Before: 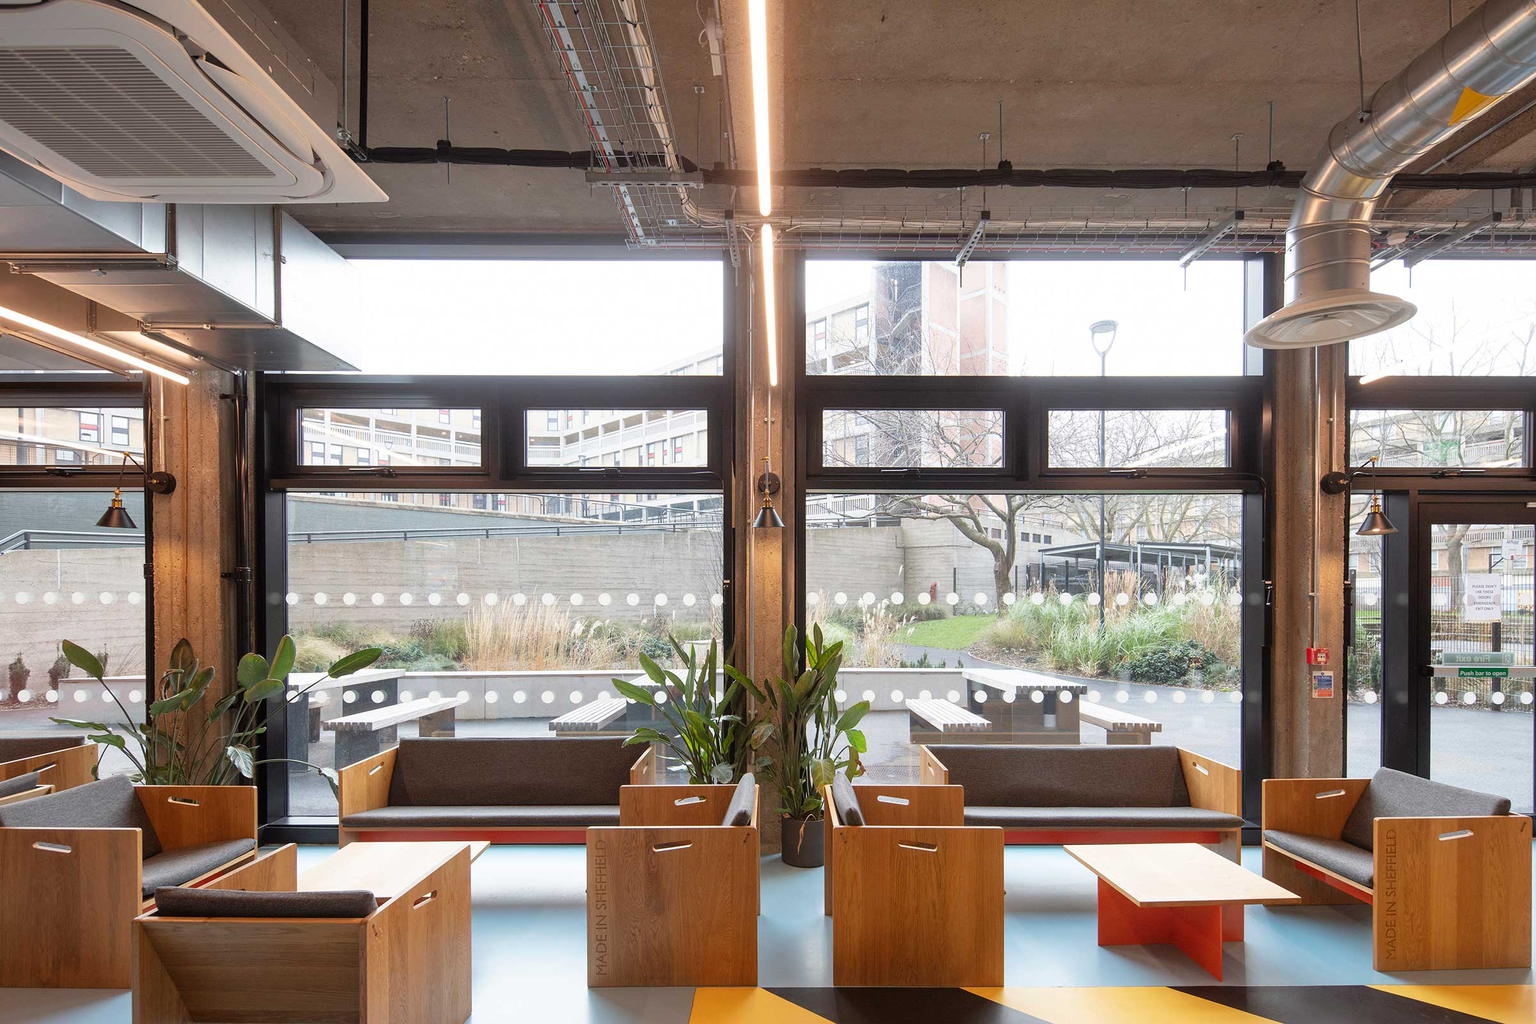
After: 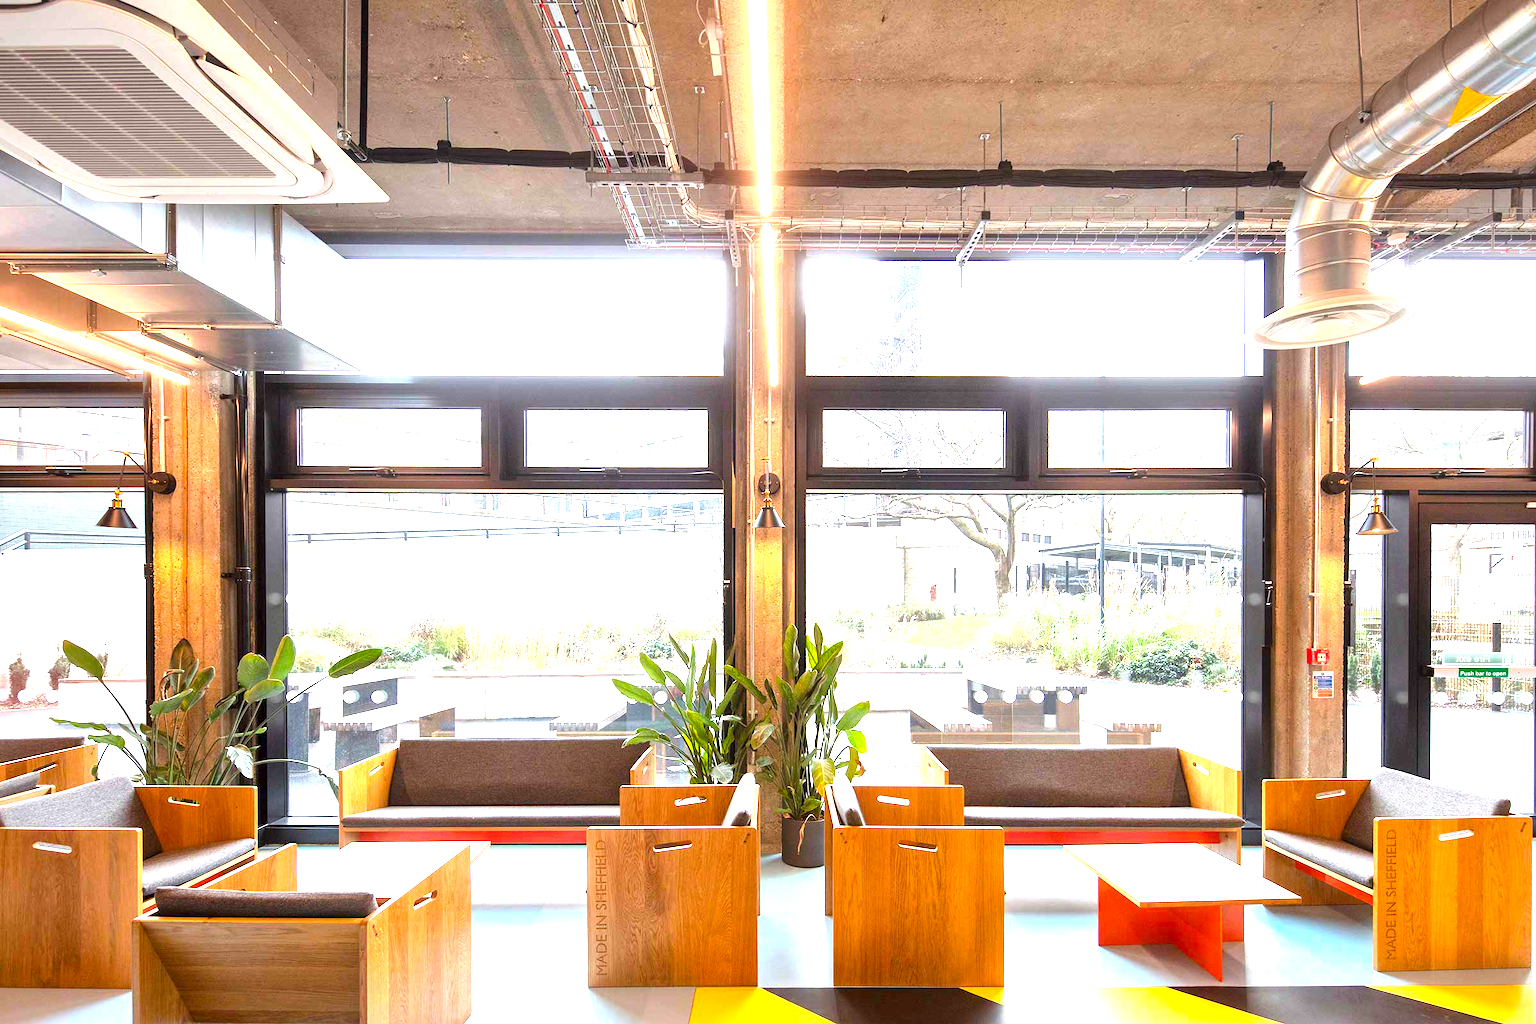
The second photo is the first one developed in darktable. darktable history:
exposure: black level correction 0.001, exposure 1.656 EV, compensate highlight preservation false
color balance rgb: perceptual saturation grading › global saturation 19.401%, global vibrance 20%
local contrast: mode bilateral grid, contrast 20, coarseness 49, detail 132%, midtone range 0.2
